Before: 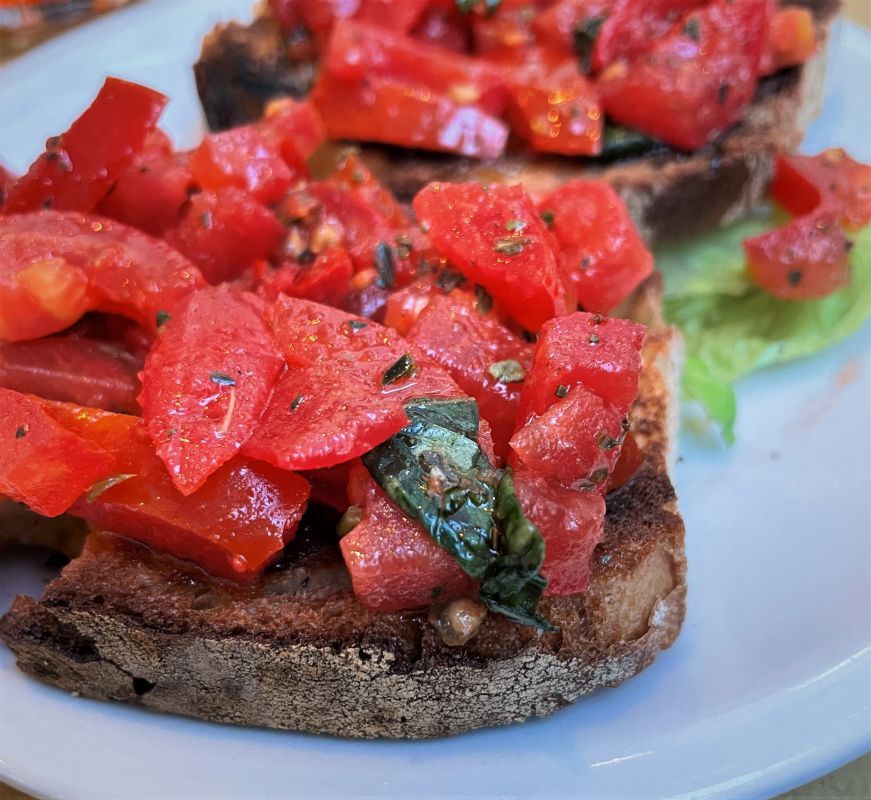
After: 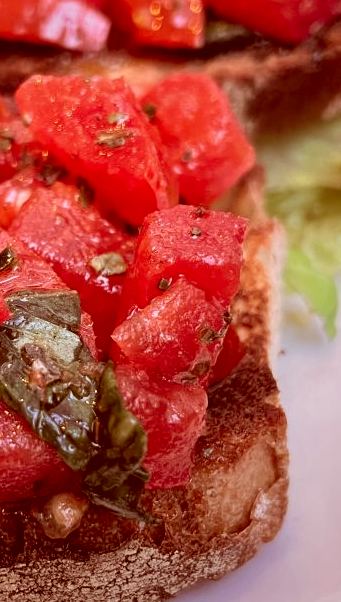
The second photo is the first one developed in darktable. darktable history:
crop: left 45.721%, top 13.393%, right 14.118%, bottom 10.01%
color correction: highlights a* 9.03, highlights b* 8.71, shadows a* 40, shadows b* 40, saturation 0.8
